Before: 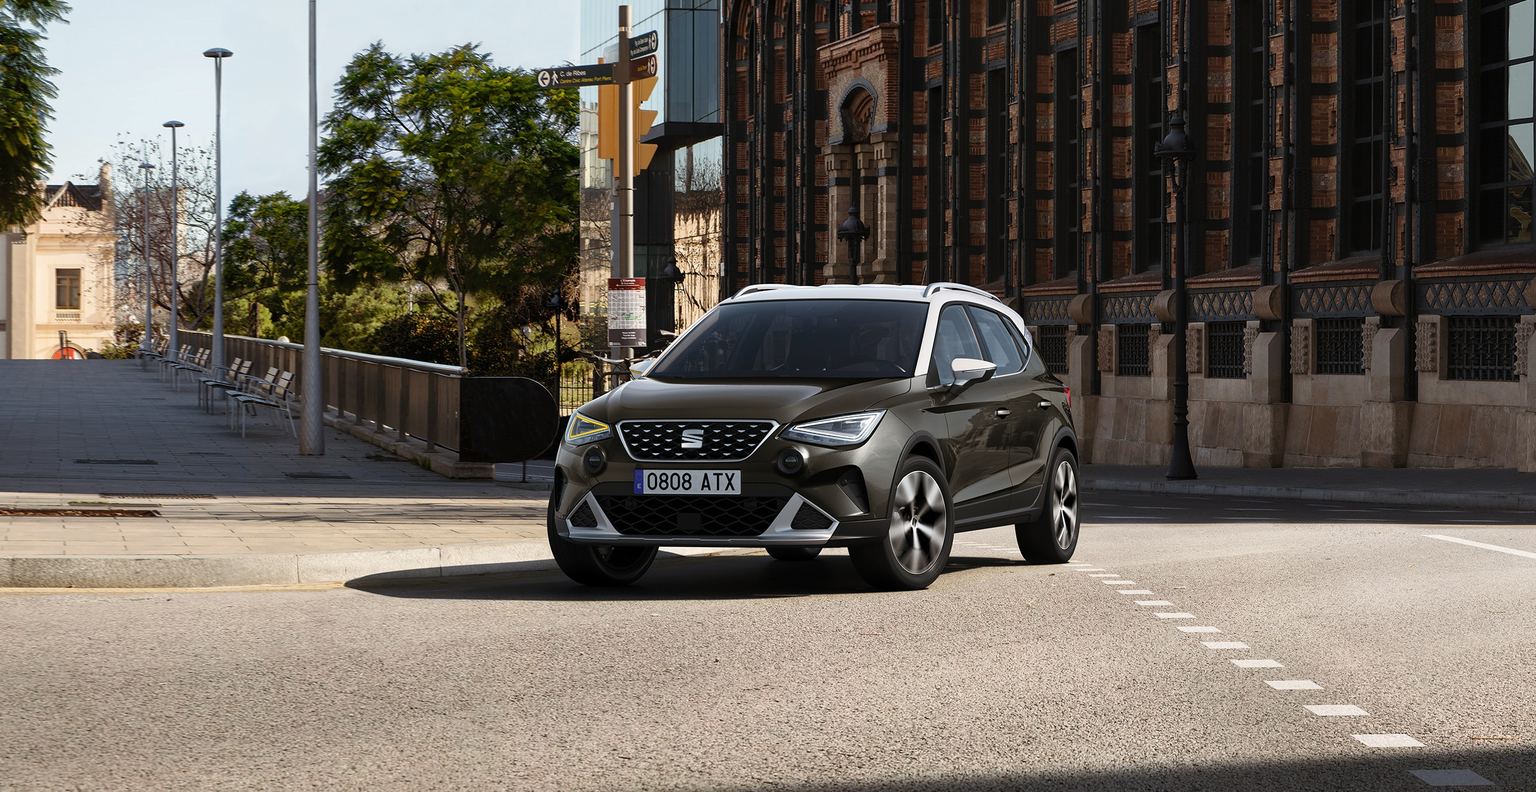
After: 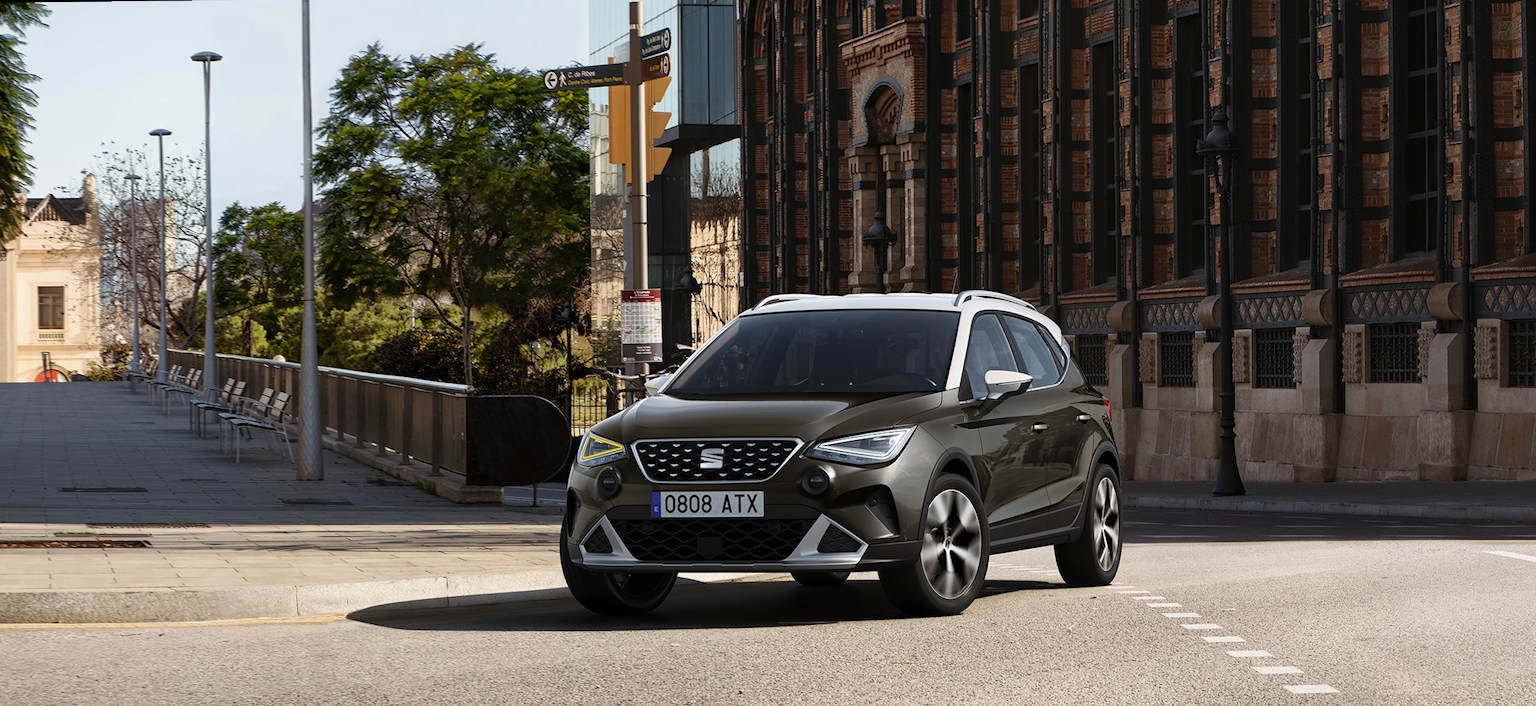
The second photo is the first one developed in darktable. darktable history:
crop and rotate: angle 0.2°, left 0.275%, right 3.127%, bottom 14.18%
rotate and perspective: rotation -0.45°, automatic cropping original format, crop left 0.008, crop right 0.992, crop top 0.012, crop bottom 0.988
